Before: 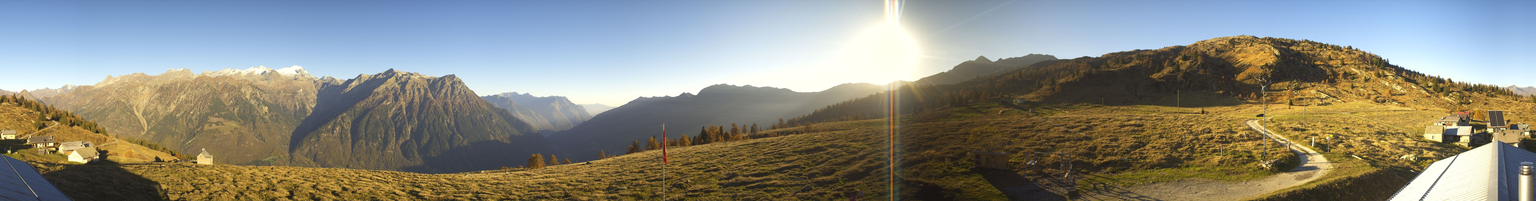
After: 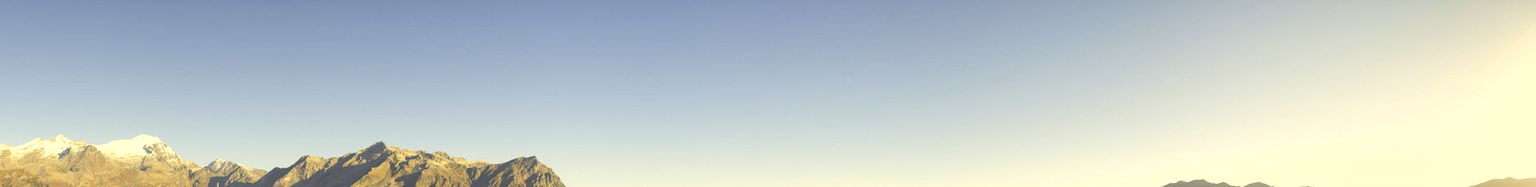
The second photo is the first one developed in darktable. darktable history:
local contrast: highlights 100%, shadows 100%, detail 120%, midtone range 0.2
contrast brightness saturation: contrast 0.08, saturation 0.02
crop: left 15.452%, top 5.459%, right 43.956%, bottom 56.62%
color correction: highlights a* 1.39, highlights b* 17.83
